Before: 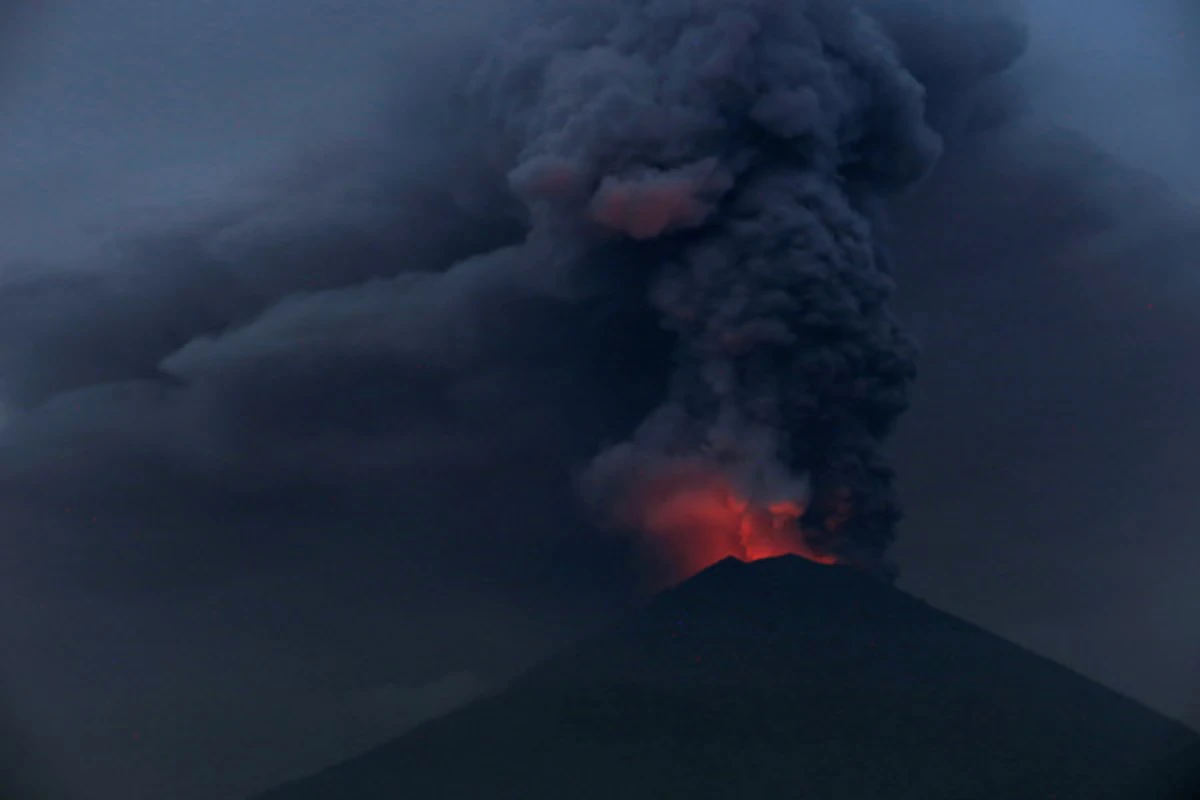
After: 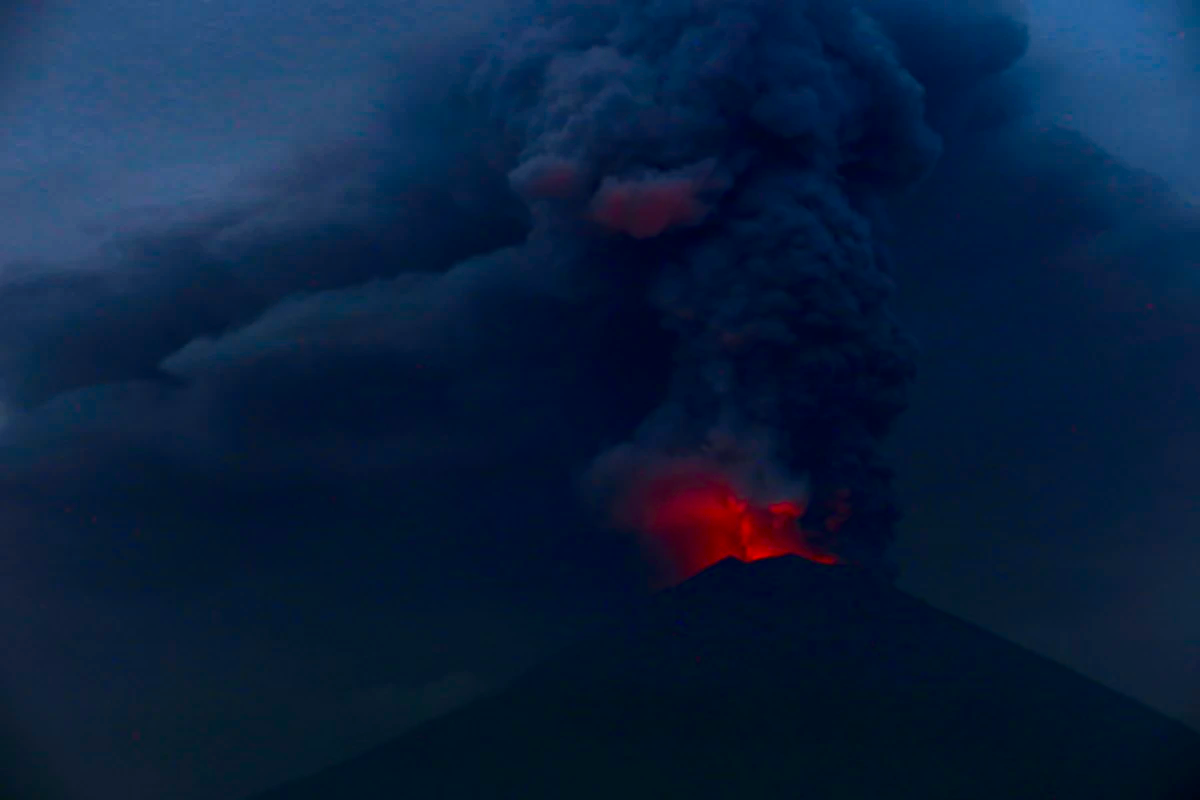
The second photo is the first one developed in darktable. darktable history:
color balance rgb: highlights gain › chroma 3.073%, highlights gain › hue 60.18°, linear chroma grading › global chroma 0.678%, perceptual saturation grading › global saturation 30.329%, perceptual brilliance grading › global brilliance 17.503%
contrast brightness saturation: contrast 0.211, brightness -0.107, saturation 0.209
